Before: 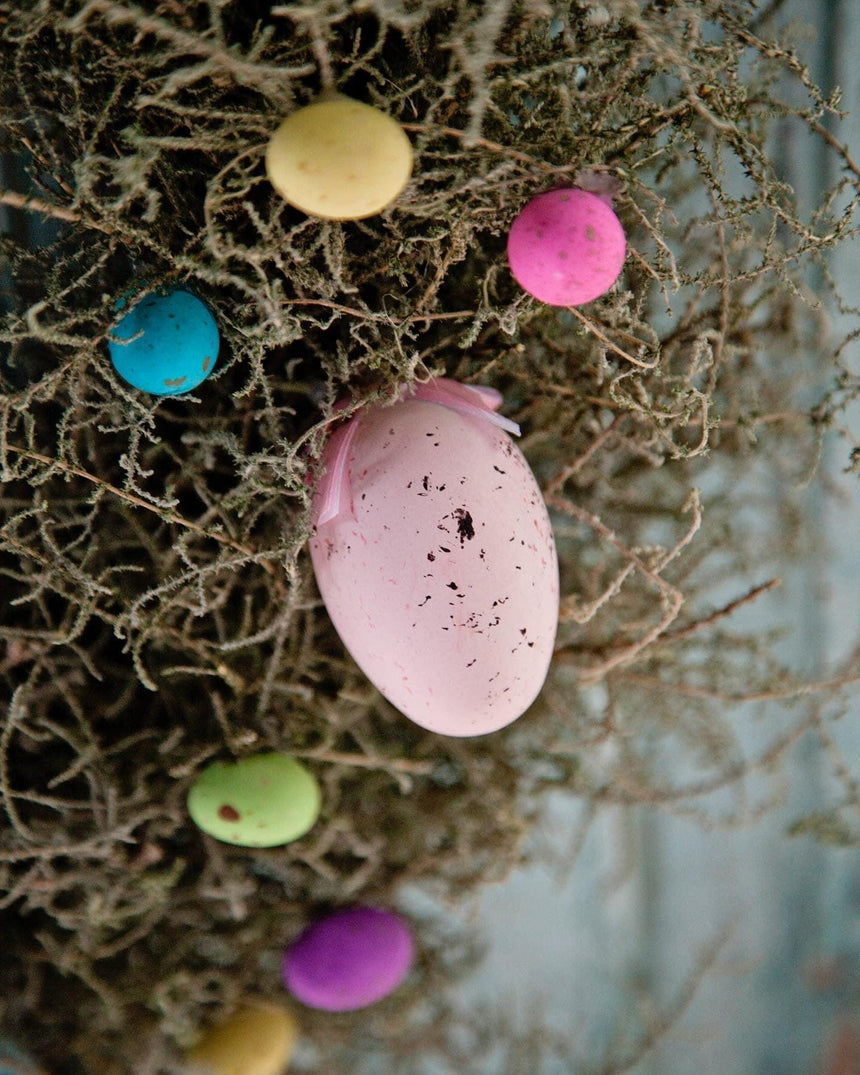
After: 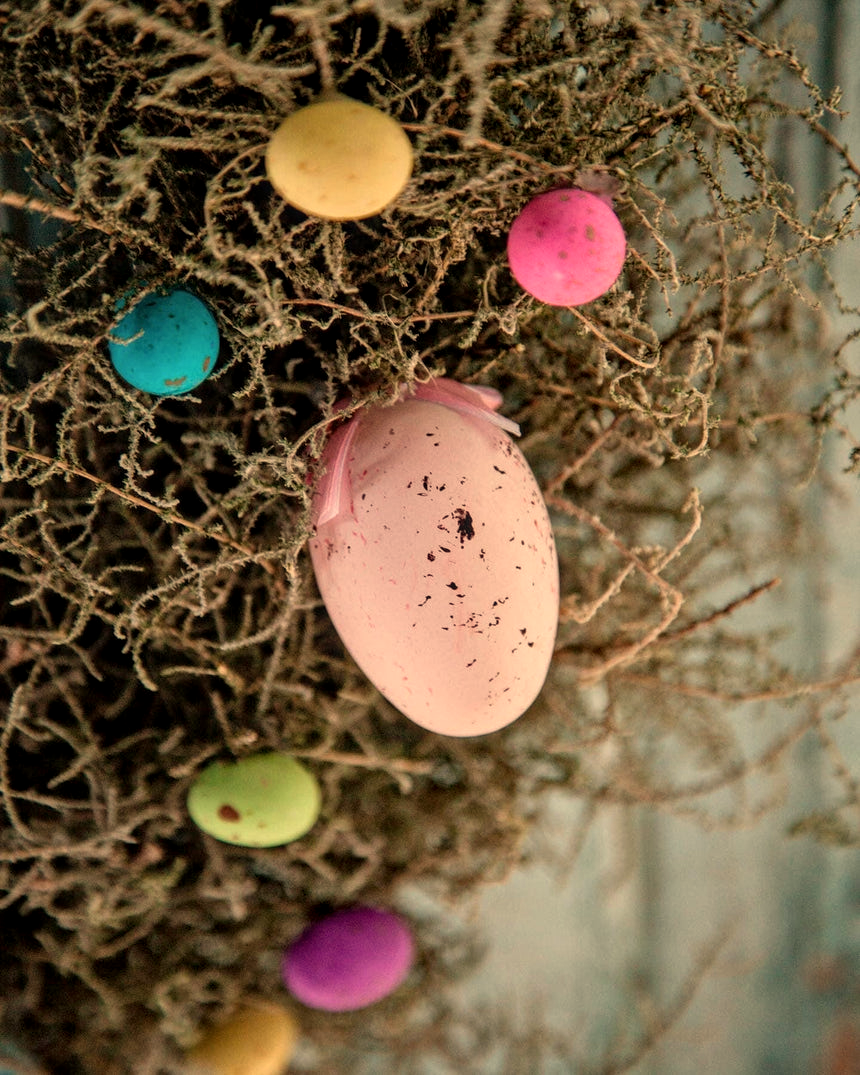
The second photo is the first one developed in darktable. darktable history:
local contrast: on, module defaults
white balance: red 1.138, green 0.996, blue 0.812
